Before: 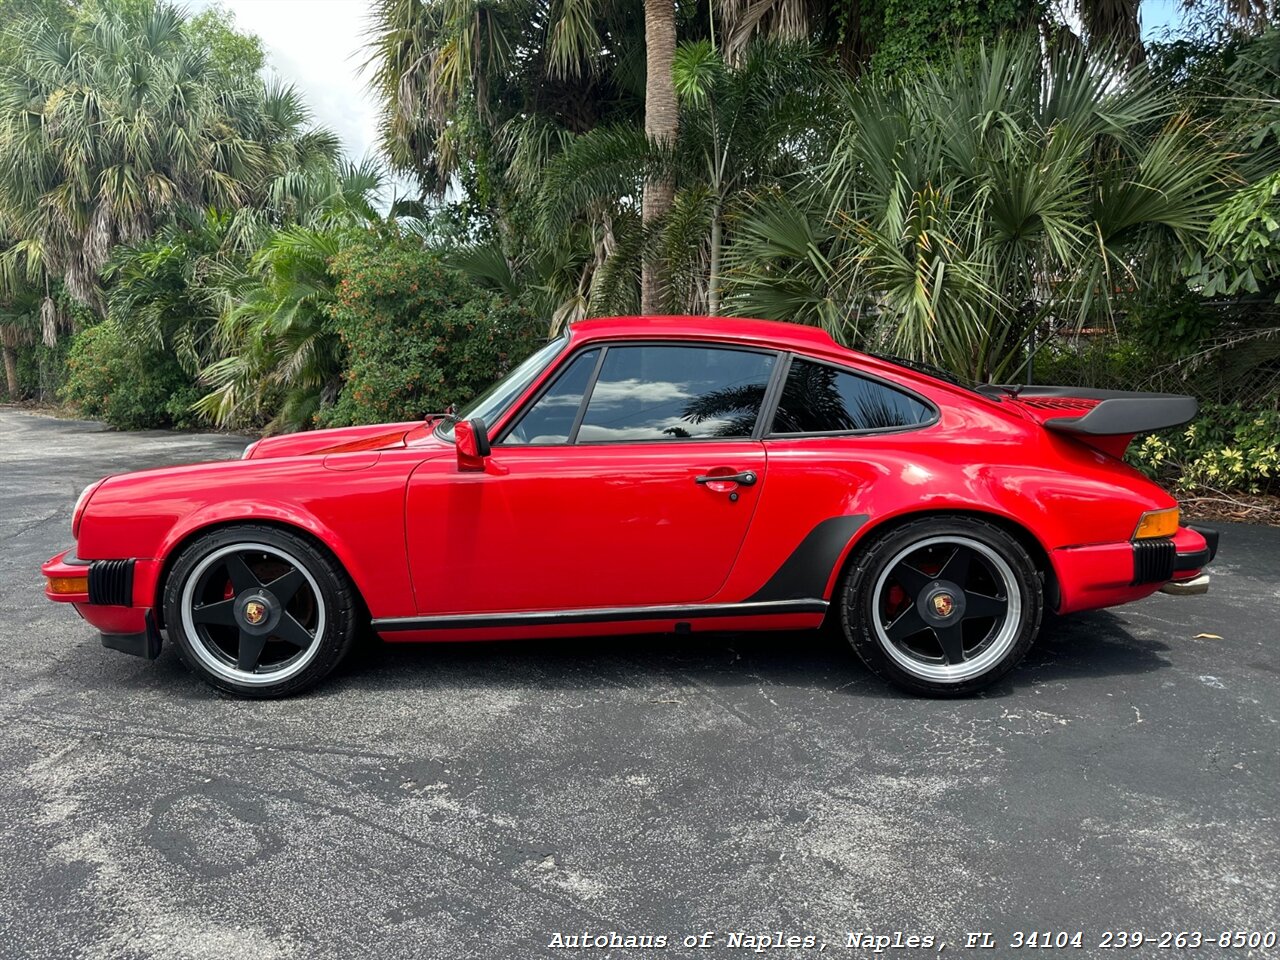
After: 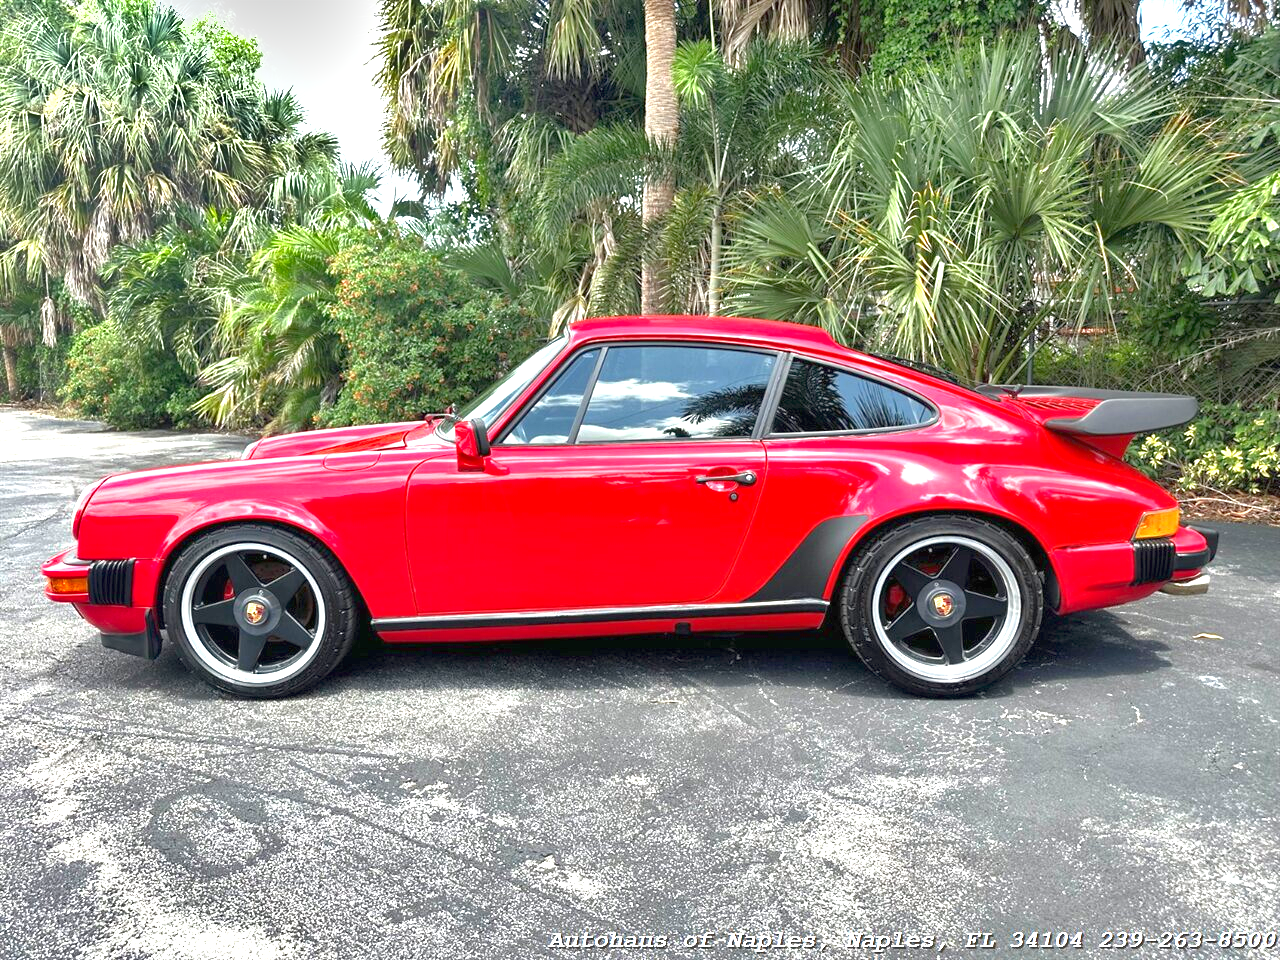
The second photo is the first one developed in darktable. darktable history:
tone equalizer: -7 EV 0.142 EV, -6 EV 0.602 EV, -5 EV 1.14 EV, -4 EV 1.32 EV, -3 EV 1.16 EV, -2 EV 0.6 EV, -1 EV 0.168 EV, smoothing diameter 24.8%, edges refinement/feathering 9.86, preserve details guided filter
exposure: black level correction 0, exposure 1.472 EV, compensate exposure bias true, compensate highlight preservation false
shadows and highlights: soften with gaussian
